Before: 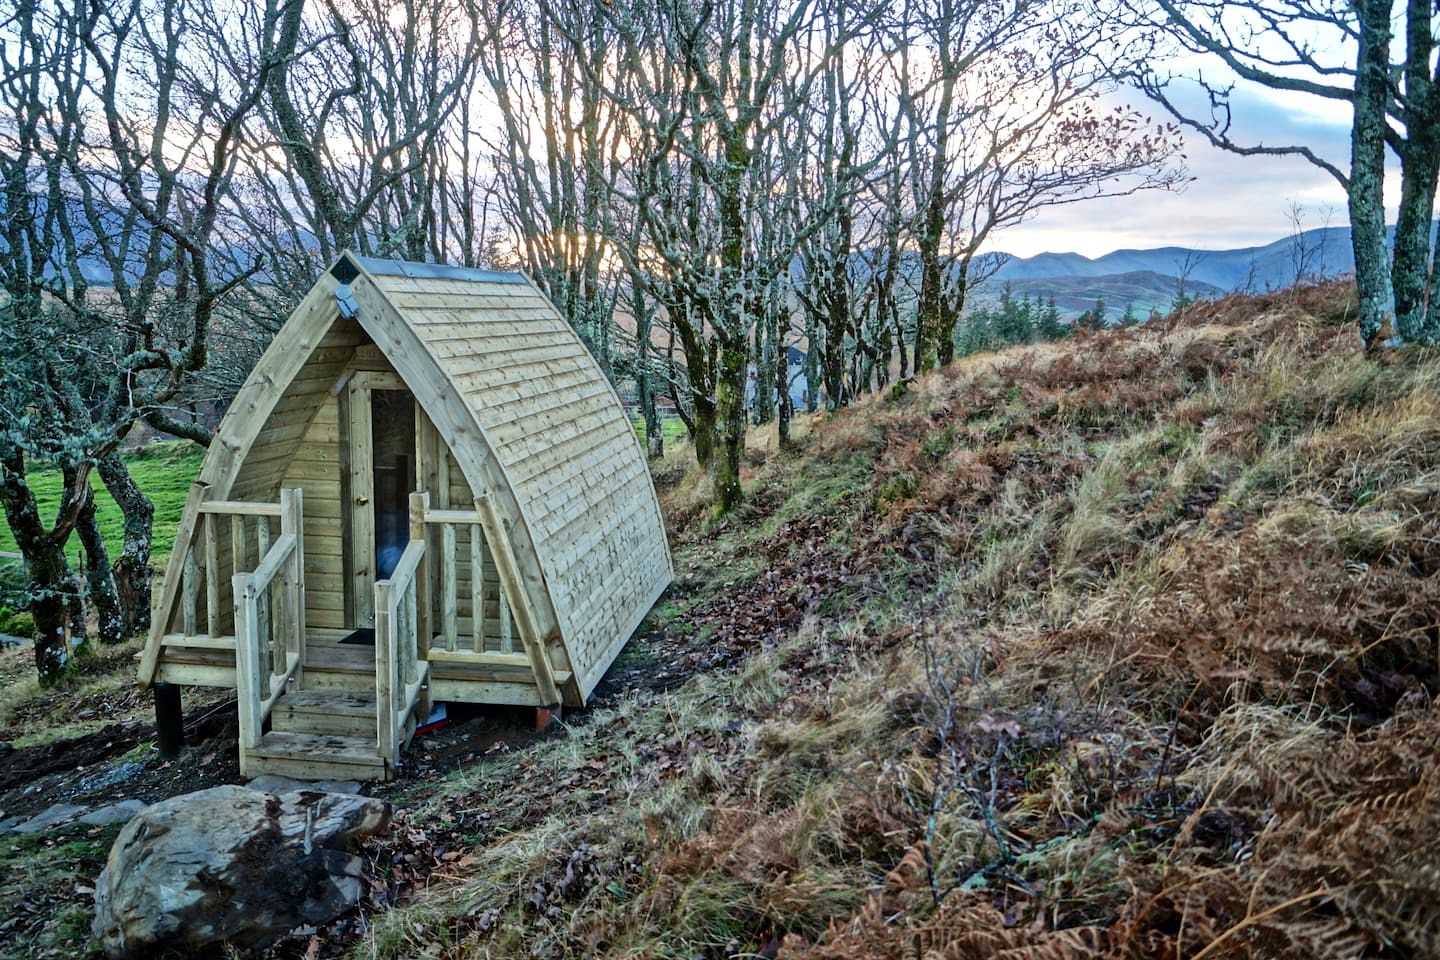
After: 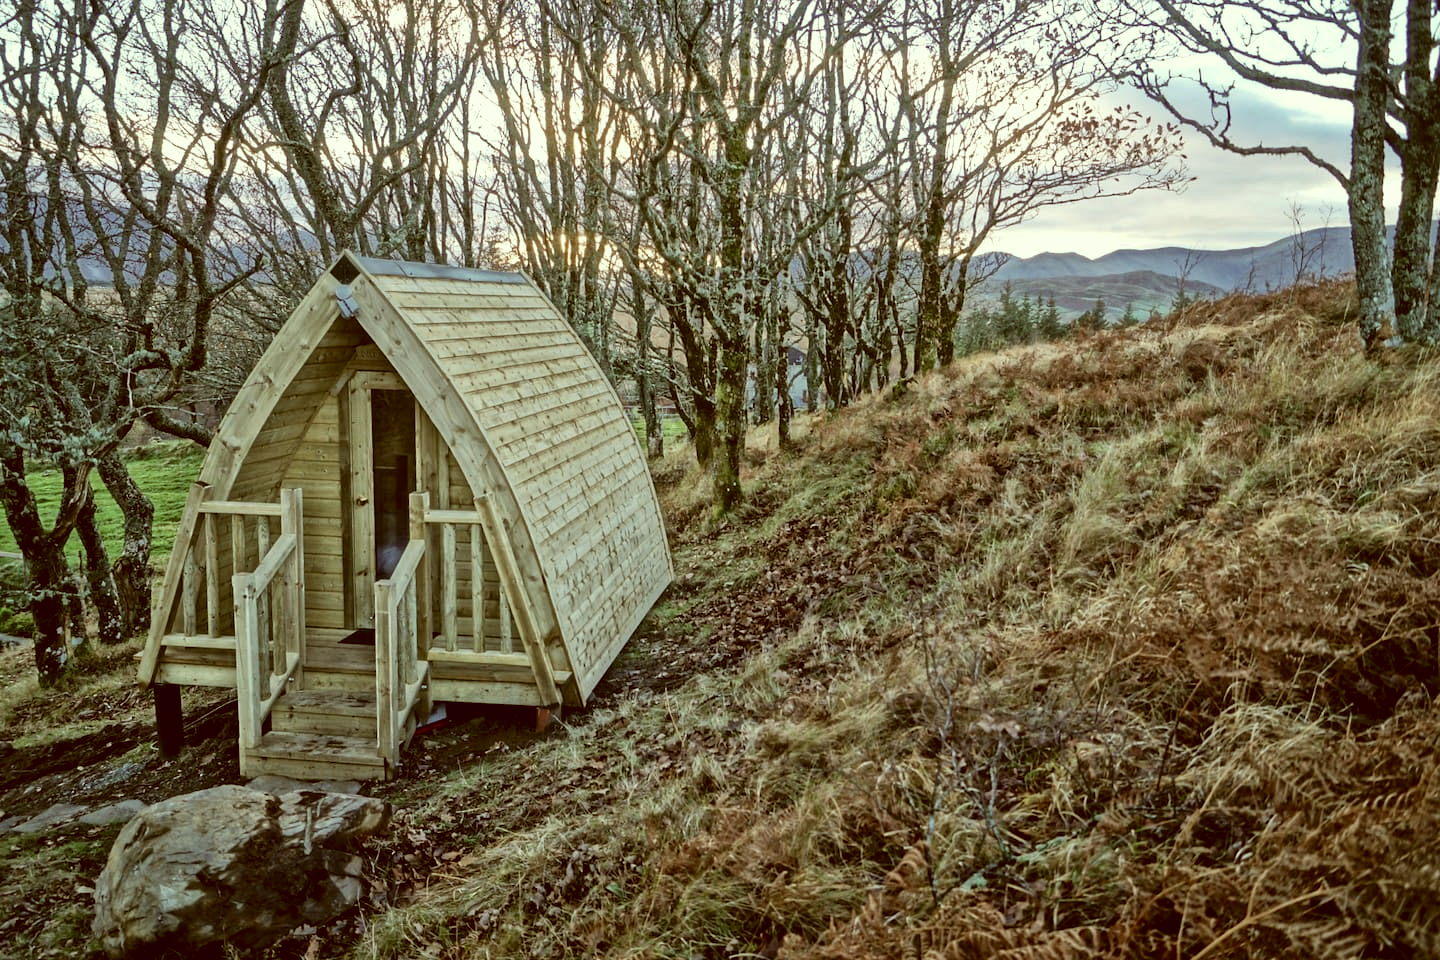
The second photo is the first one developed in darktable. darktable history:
color balance: input saturation 100.43%, contrast fulcrum 14.22%, output saturation 70.41%
color correction: highlights a* -5.94, highlights b* 9.48, shadows a* 10.12, shadows b* 23.94
